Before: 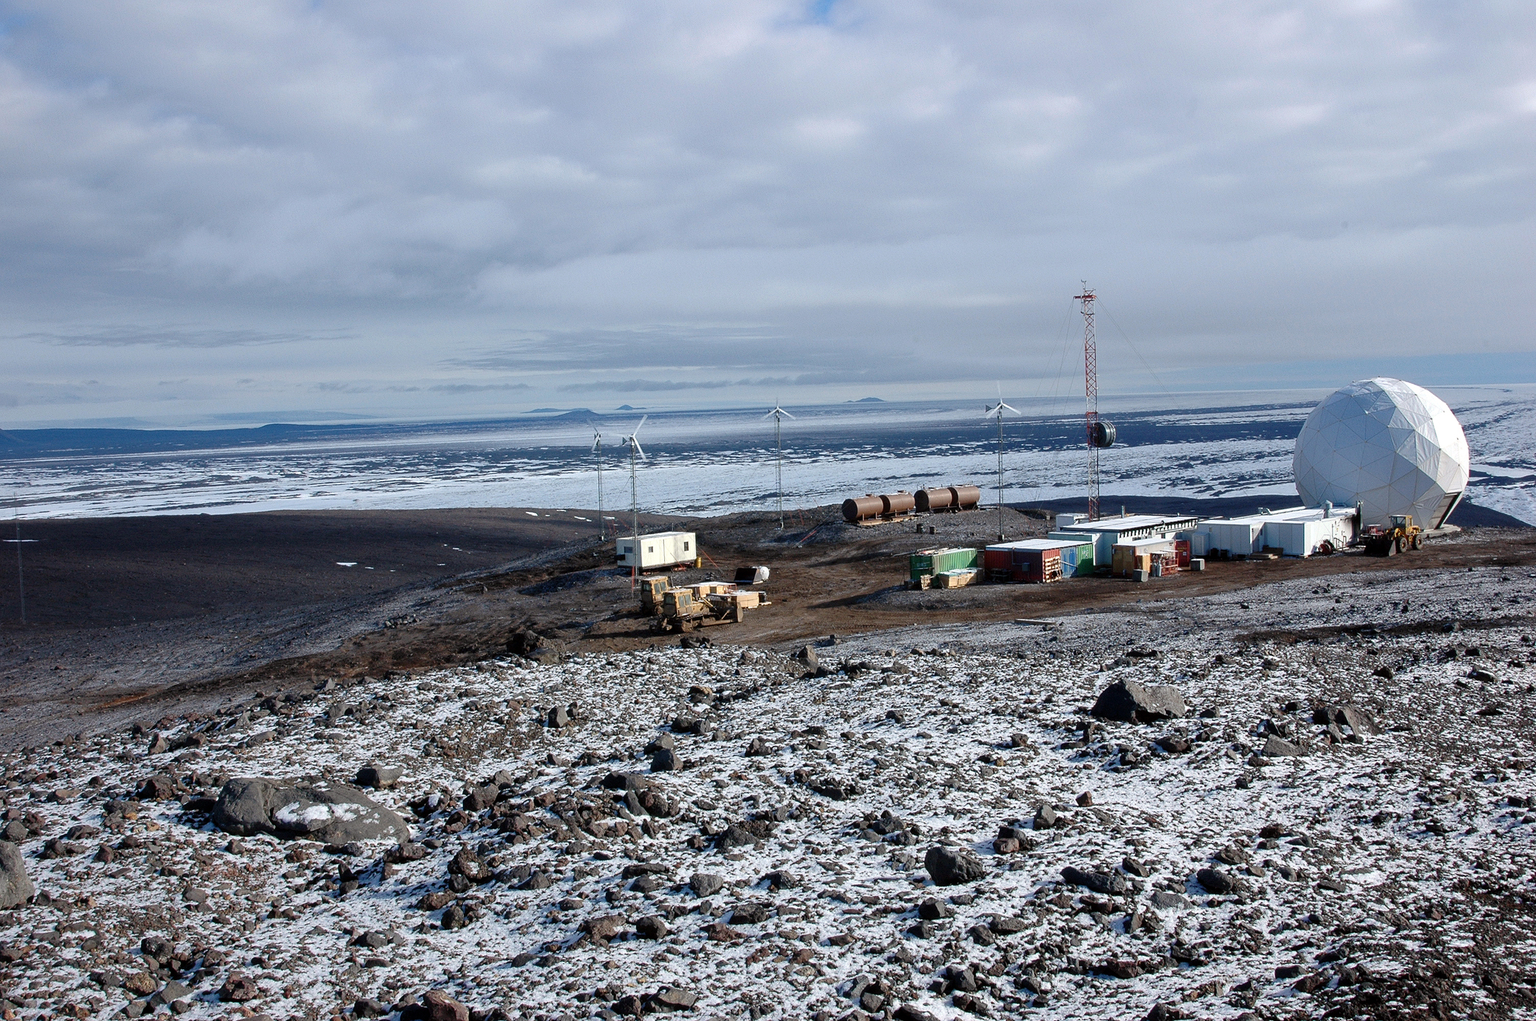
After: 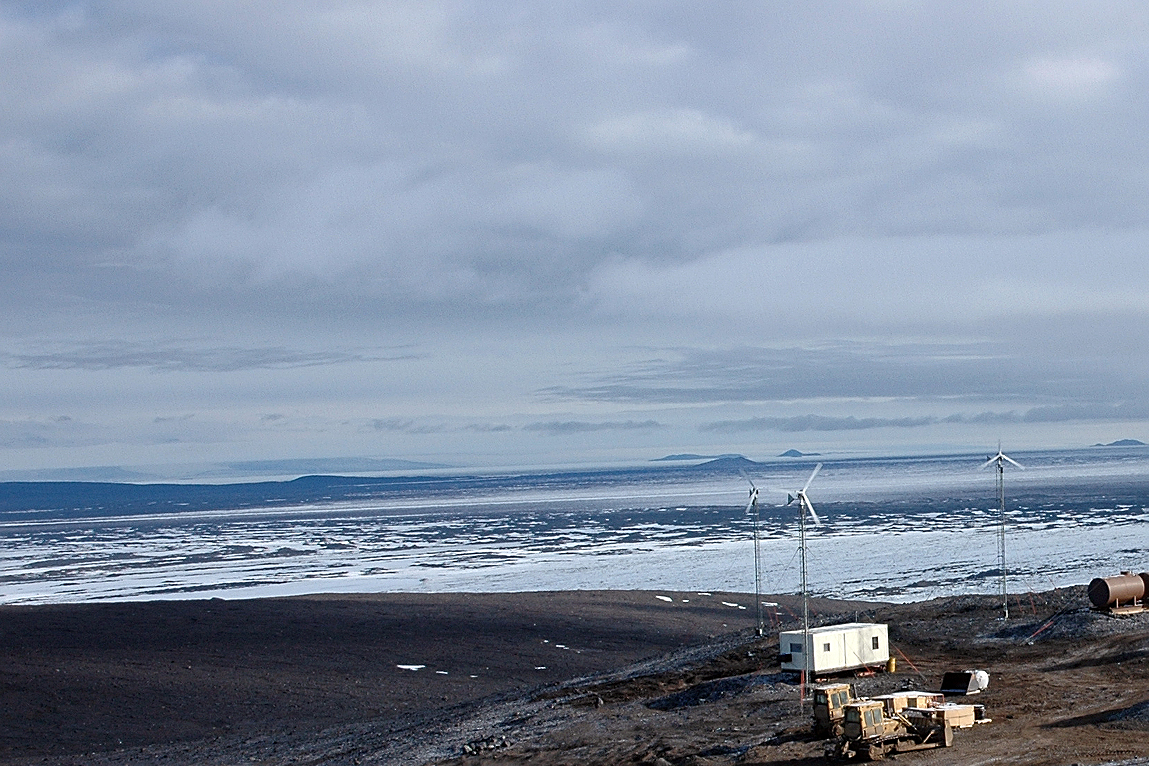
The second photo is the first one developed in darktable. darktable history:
crop and rotate: left 3.047%, top 7.509%, right 42.236%, bottom 37.598%
sharpen: on, module defaults
